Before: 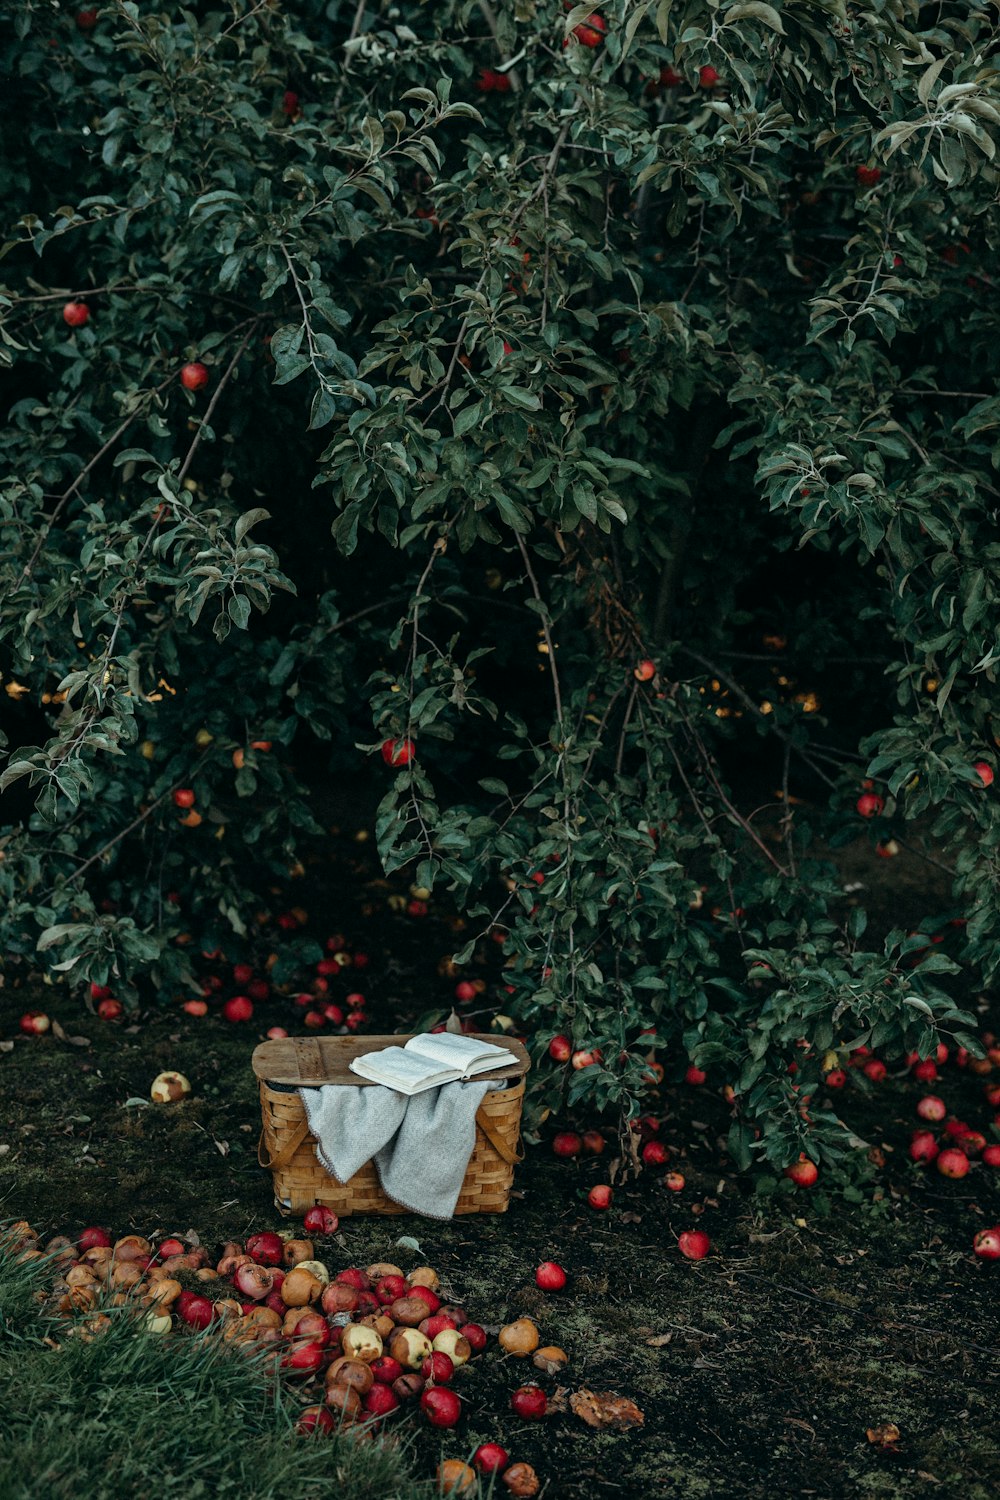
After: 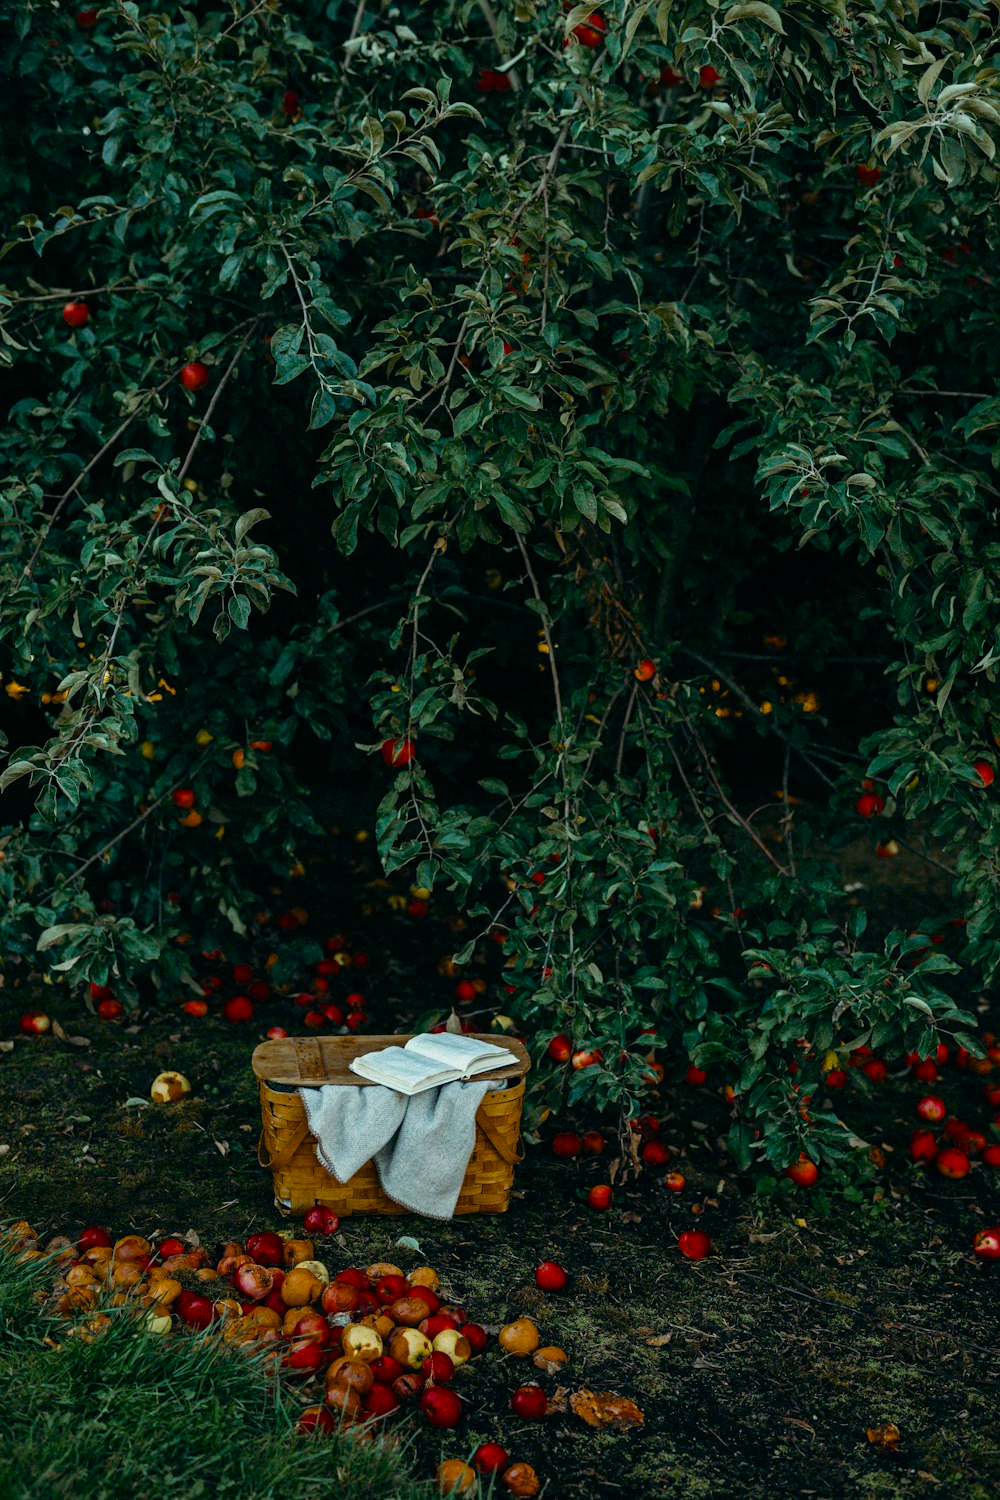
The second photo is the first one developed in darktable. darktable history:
color balance rgb: power › hue 171.04°, linear chroma grading › global chroma 15.24%, perceptual saturation grading › global saturation 29.439%, saturation formula JzAzBz (2021)
